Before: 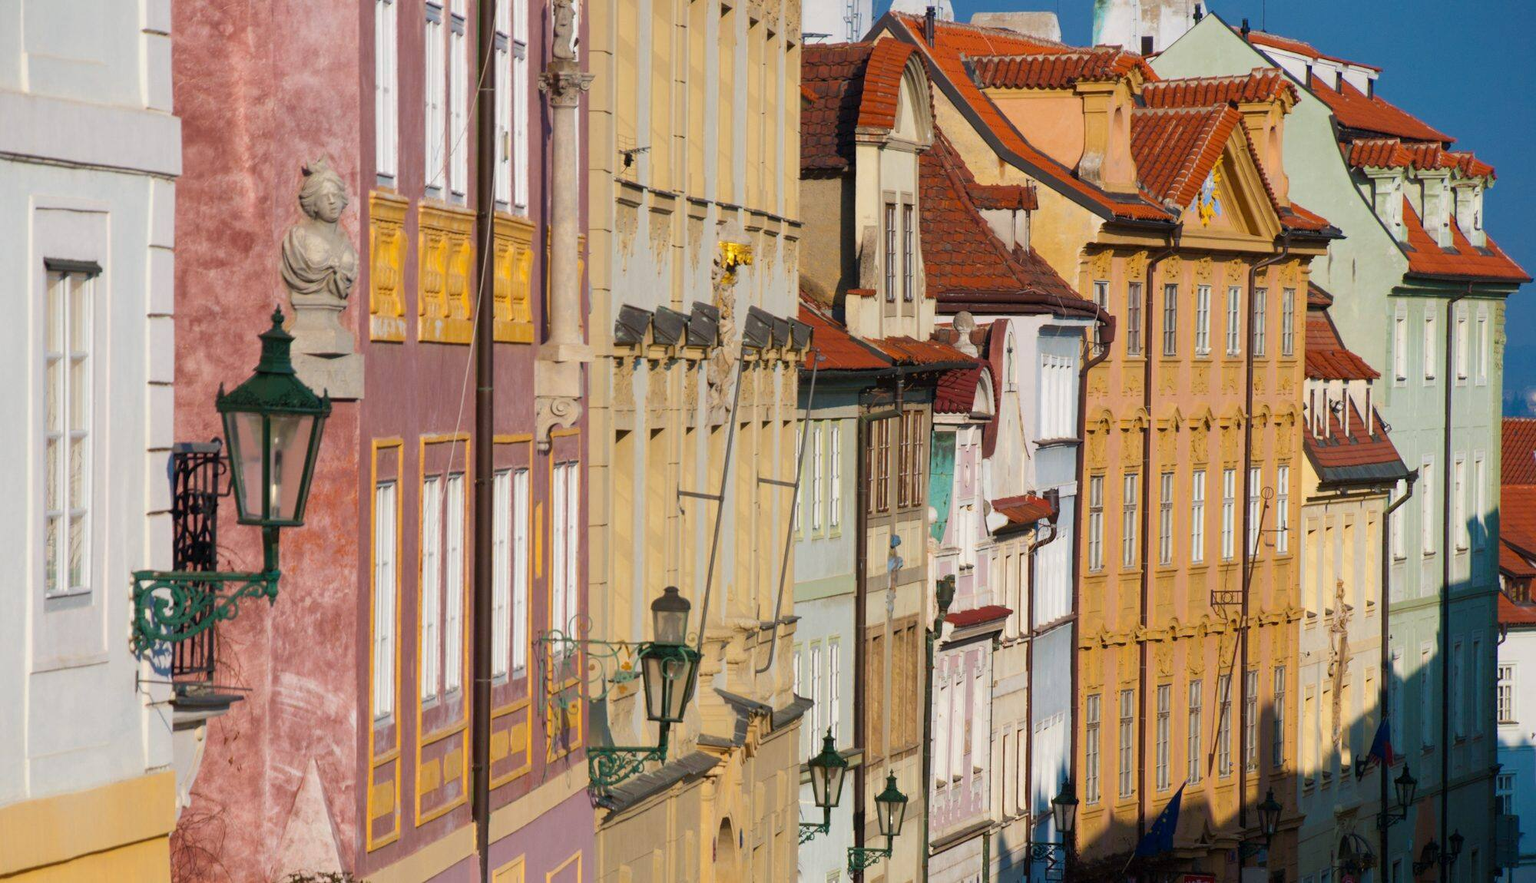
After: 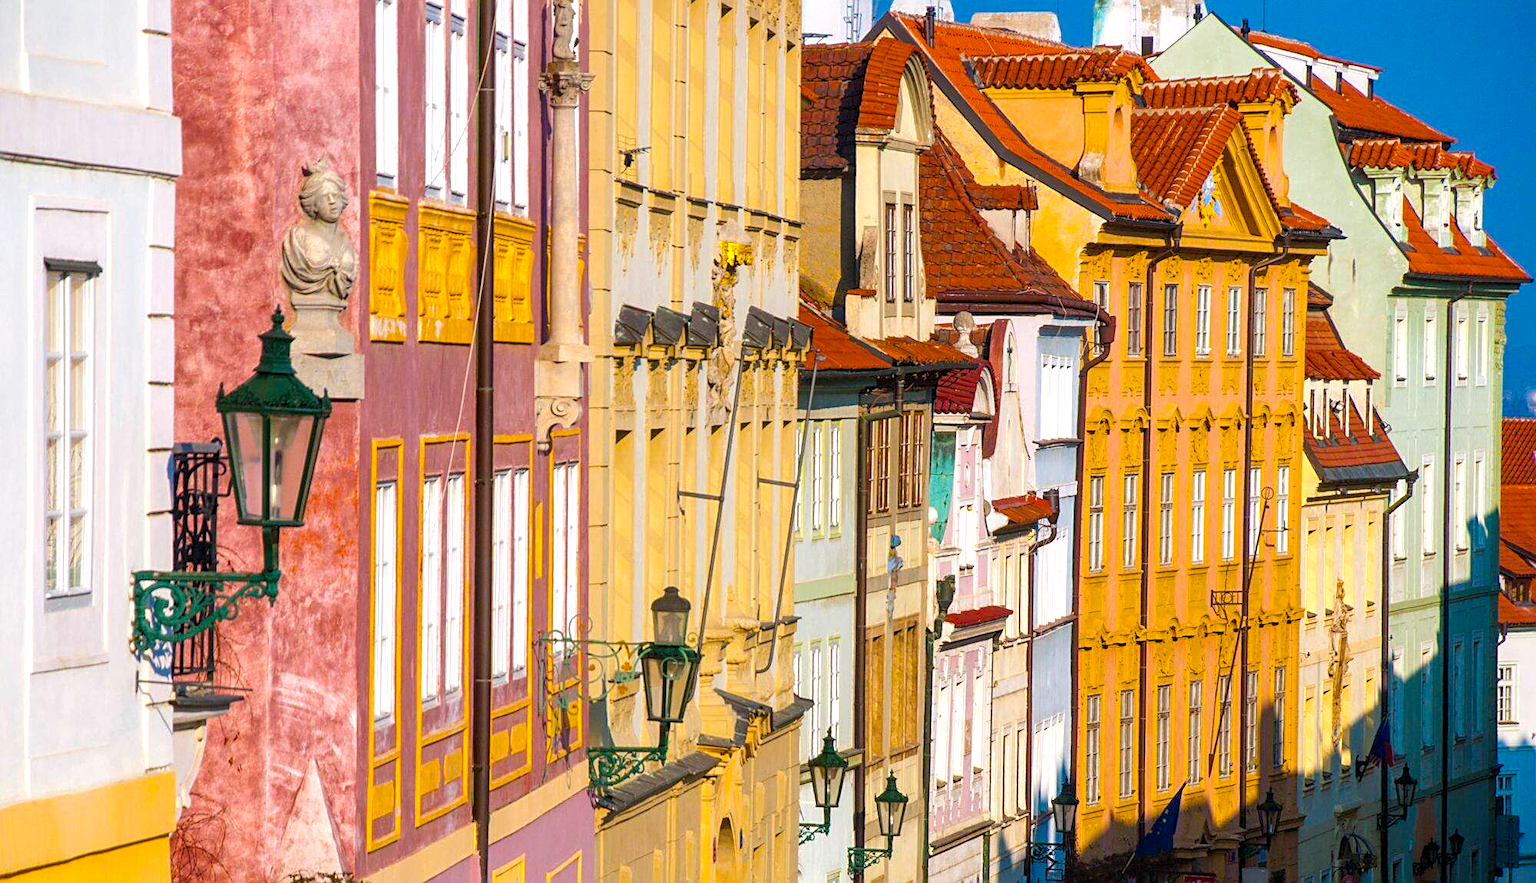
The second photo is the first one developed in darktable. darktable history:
exposure: black level correction 0.001, exposure 0.5 EV, compensate exposure bias true, compensate highlight preservation false
sharpen: on, module defaults
color balance rgb: linear chroma grading › global chroma 15%, perceptual saturation grading › global saturation 30%
white balance: red 1.004, blue 1.024
local contrast: on, module defaults
